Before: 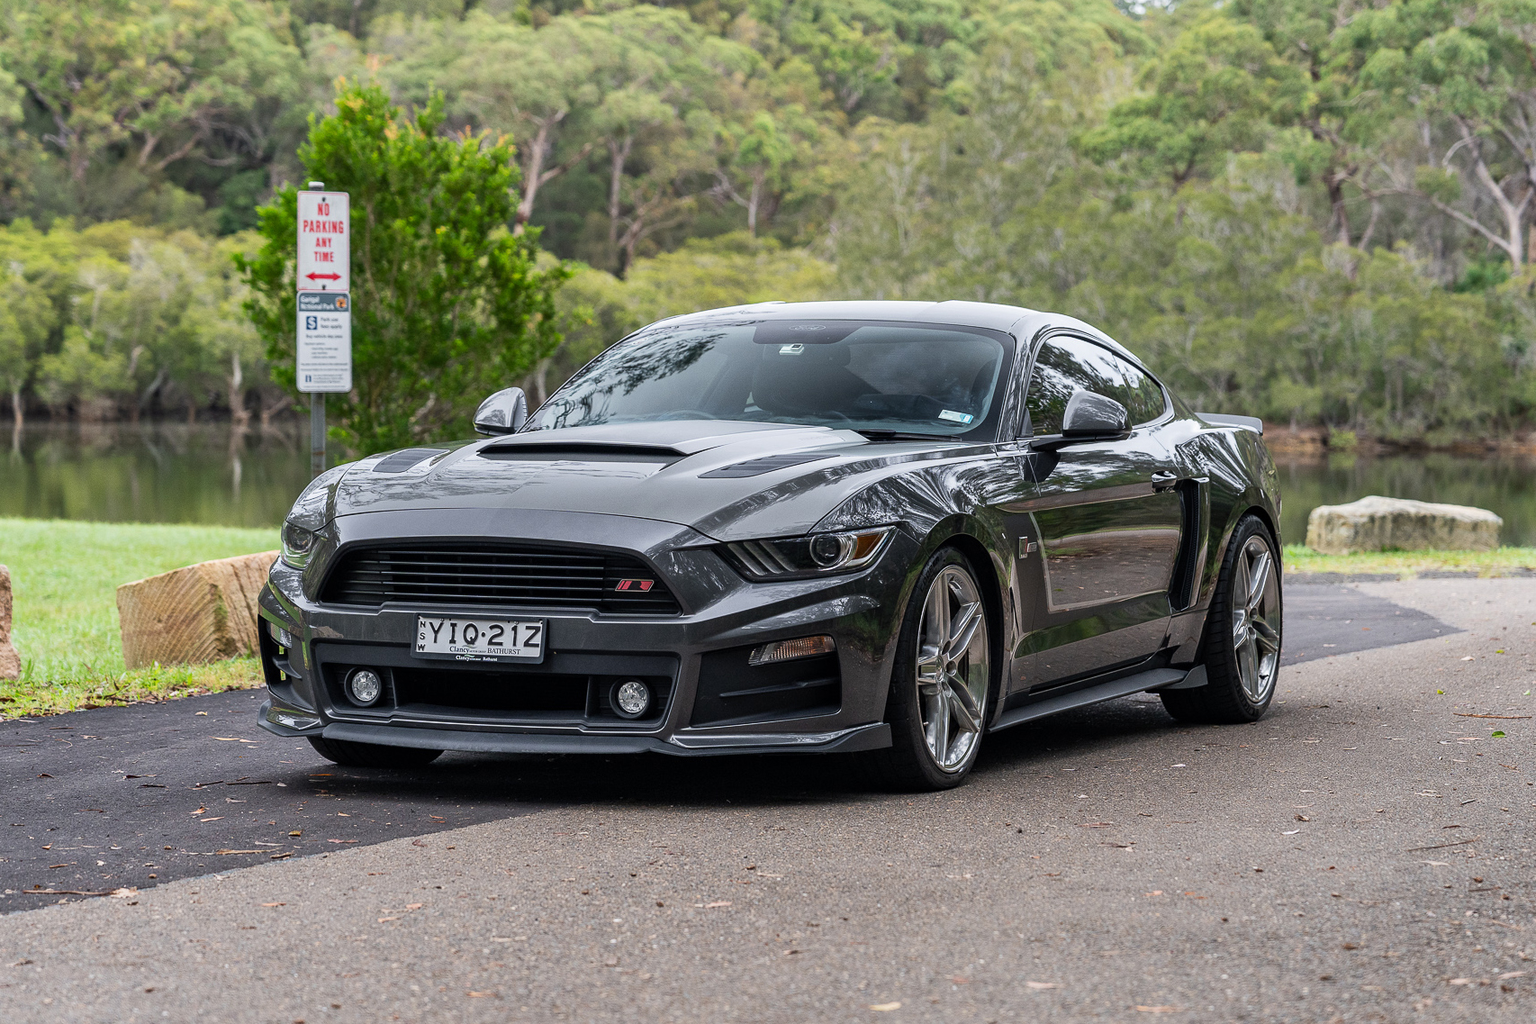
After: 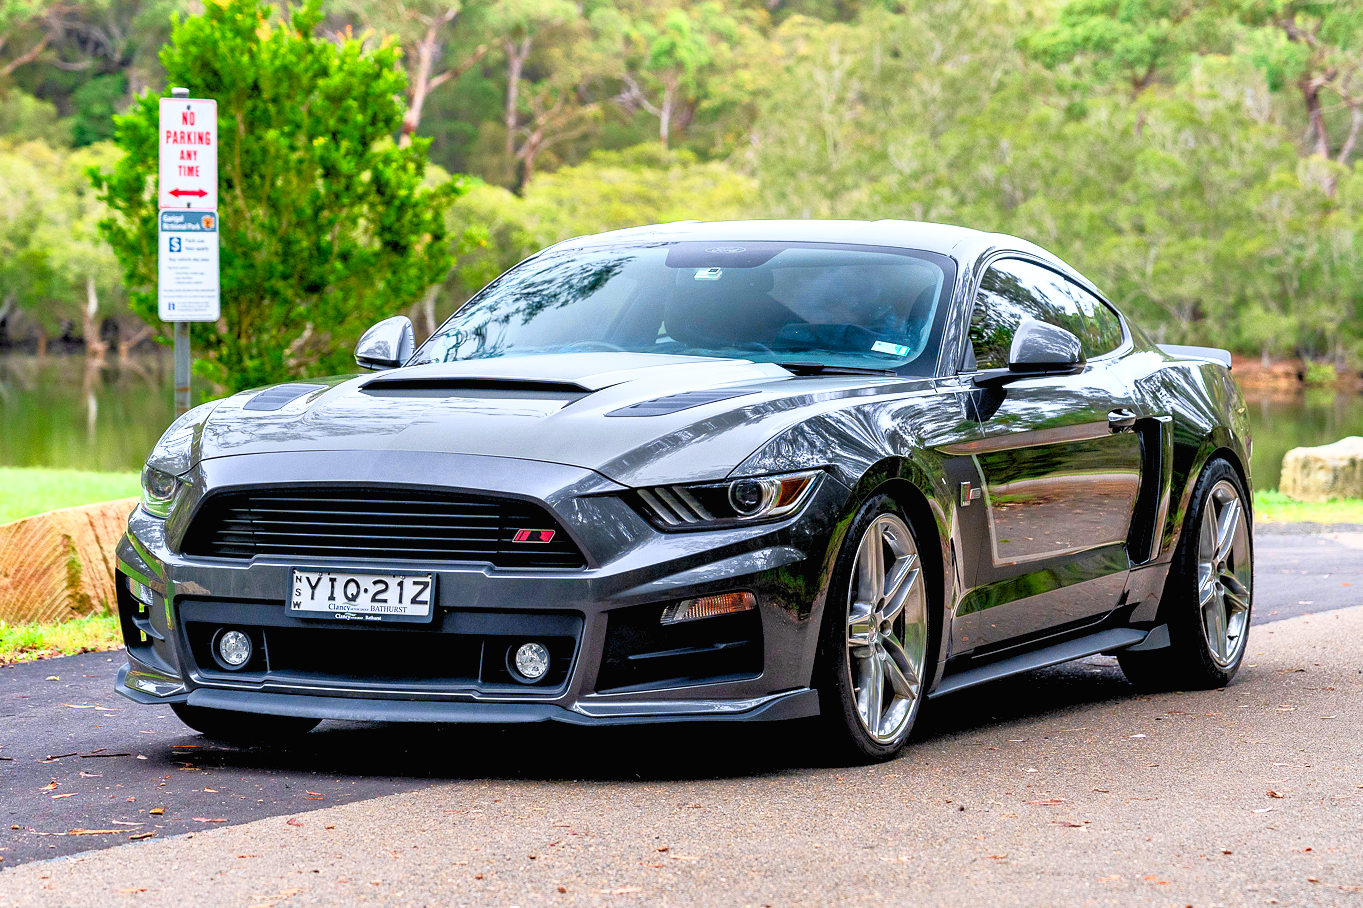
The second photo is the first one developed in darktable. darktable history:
tone curve: curves: ch0 [(0, 0.01) (0.037, 0.032) (0.131, 0.108) (0.275, 0.286) (0.483, 0.517) (0.61, 0.661) (0.697, 0.768) (0.797, 0.876) (0.888, 0.952) (0.997, 0.995)]; ch1 [(0, 0) (0.312, 0.262) (0.425, 0.402) (0.5, 0.5) (0.527, 0.532) (0.556, 0.585) (0.683, 0.706) (0.746, 0.77) (1, 1)]; ch2 [(0, 0) (0.223, 0.185) (0.333, 0.284) (0.432, 0.4) (0.502, 0.502) (0.525, 0.527) (0.545, 0.564) (0.587, 0.613) (0.636, 0.654) (0.711, 0.729) (0.845, 0.855) (0.998, 0.977)], color space Lab, independent channels, preserve colors none
color balance rgb: linear chroma grading › shadows -2.2%, linear chroma grading › highlights -15%, linear chroma grading › global chroma -10%, linear chroma grading › mid-tones -10%, perceptual saturation grading › global saturation 45%, perceptual saturation grading › highlights -50%, perceptual saturation grading › shadows 30%, perceptual brilliance grading › global brilliance 18%, global vibrance 45%
rgb levels: preserve colors sum RGB, levels [[0.038, 0.433, 0.934], [0, 0.5, 1], [0, 0.5, 1]]
crop and rotate: left 10.071%, top 10.071%, right 10.02%, bottom 10.02%
